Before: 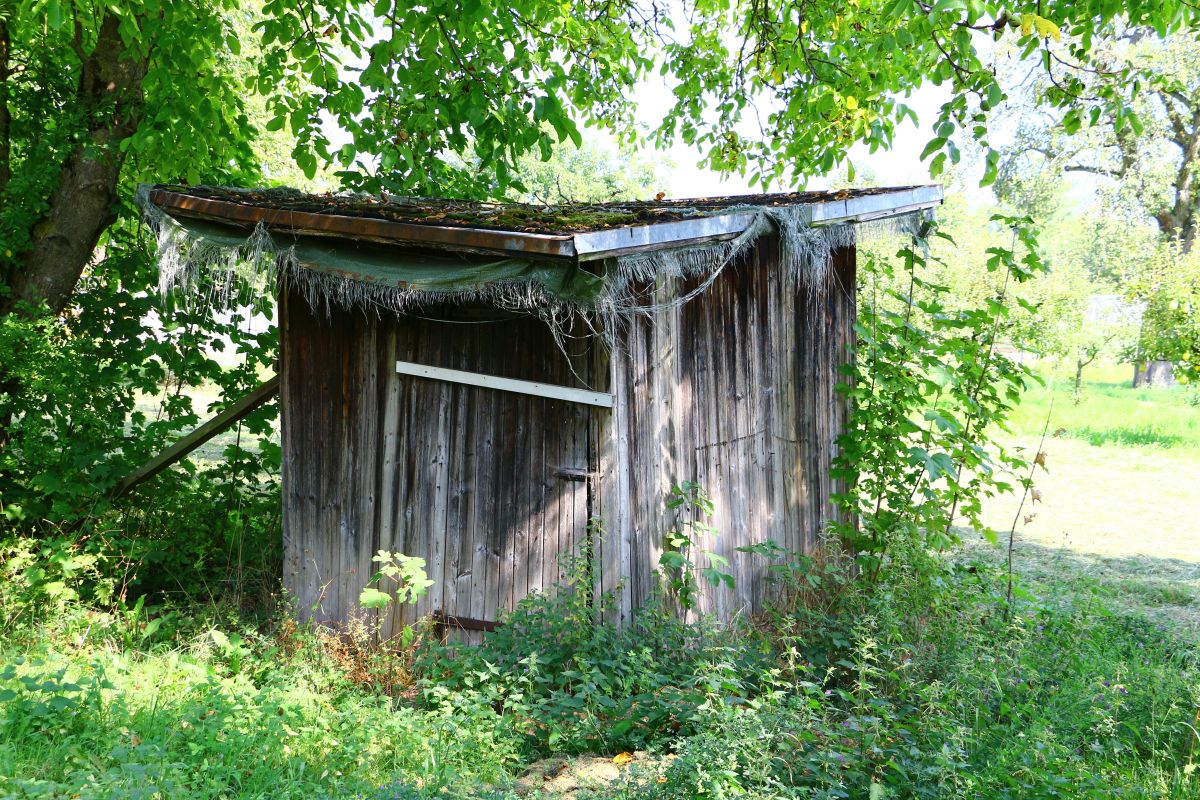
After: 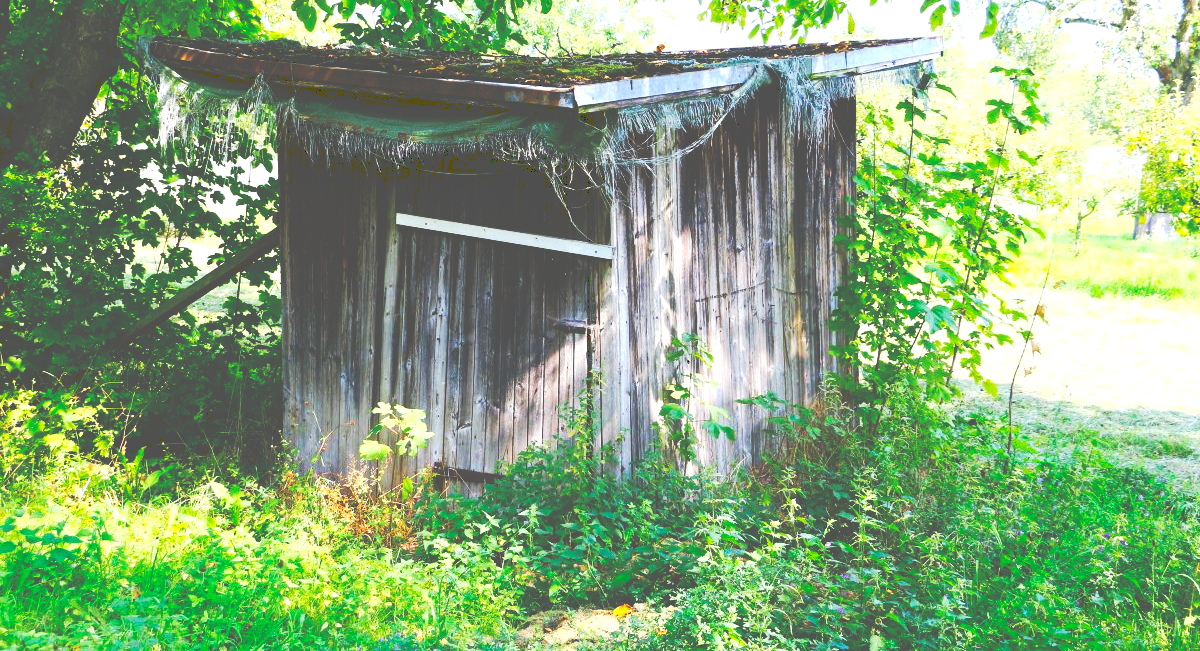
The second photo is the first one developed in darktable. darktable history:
color balance rgb: perceptual saturation grading › global saturation 36%, perceptual brilliance grading › global brilliance 10%, global vibrance 20%
crop and rotate: top 18.507%
tone curve: curves: ch0 [(0, 0) (0.003, 0.334) (0.011, 0.338) (0.025, 0.338) (0.044, 0.338) (0.069, 0.339) (0.1, 0.342) (0.136, 0.343) (0.177, 0.349) (0.224, 0.36) (0.277, 0.385) (0.335, 0.42) (0.399, 0.465) (0.468, 0.535) (0.543, 0.632) (0.623, 0.73) (0.709, 0.814) (0.801, 0.879) (0.898, 0.935) (1, 1)], preserve colors none
